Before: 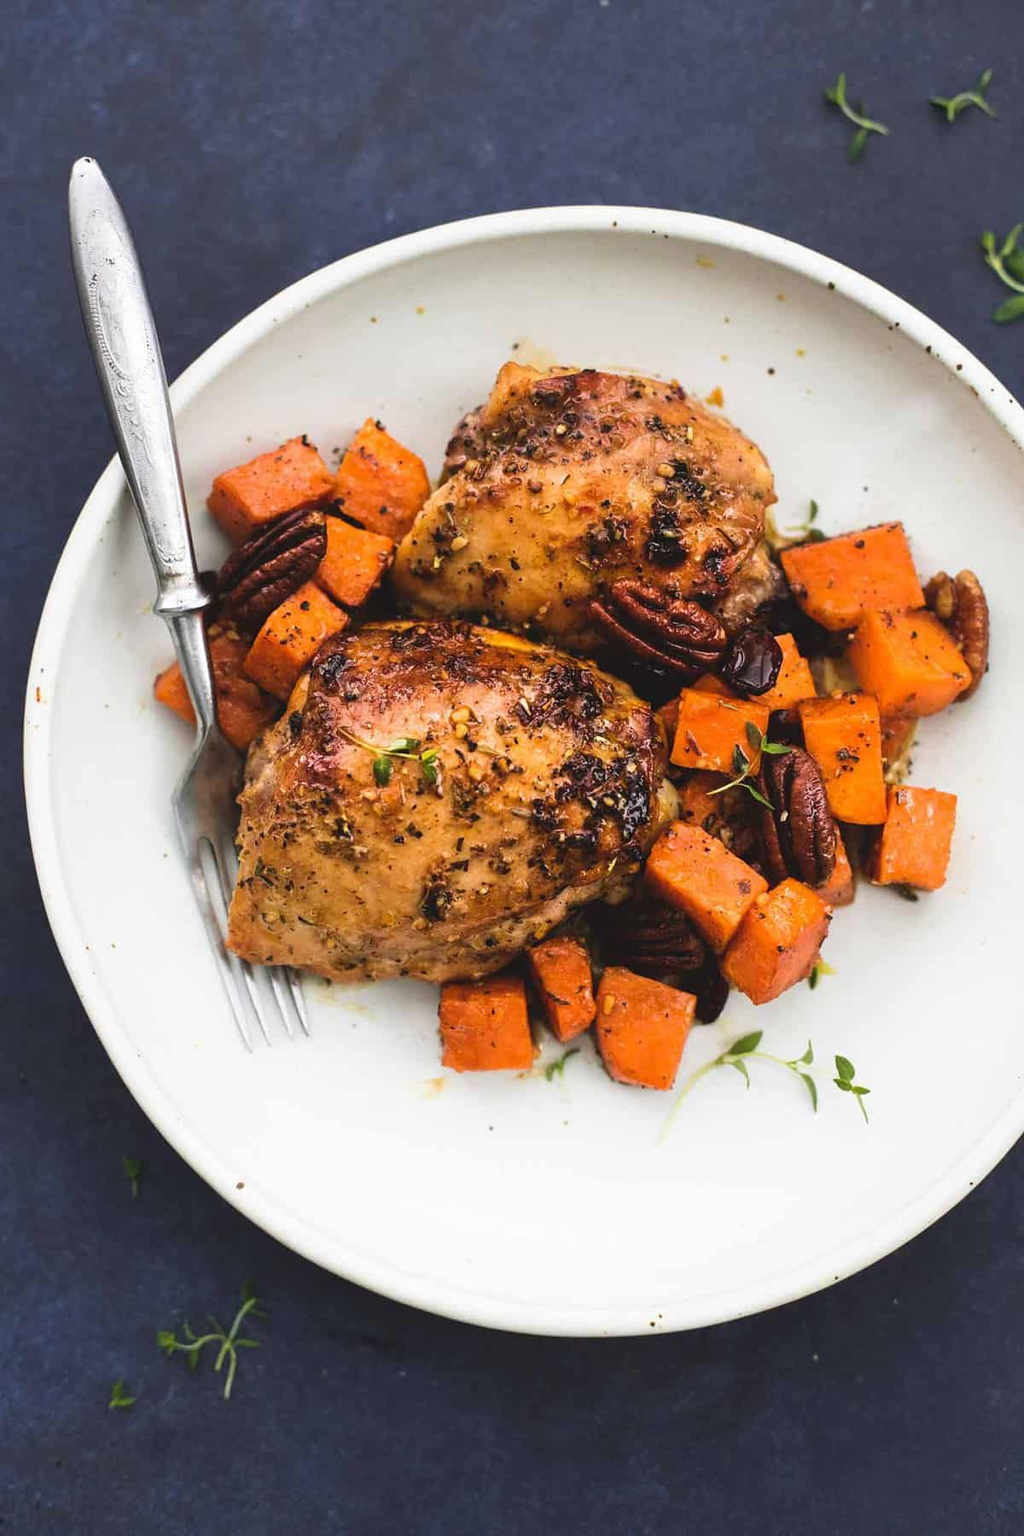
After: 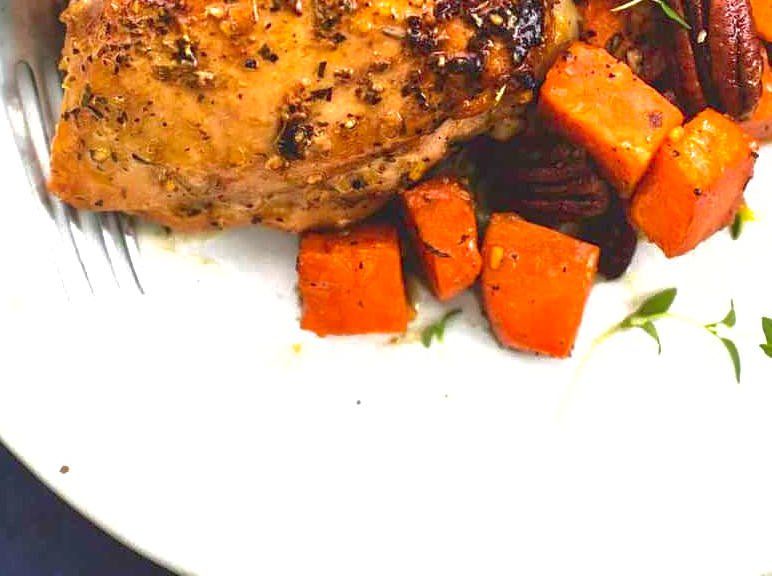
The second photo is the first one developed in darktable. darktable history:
shadows and highlights: on, module defaults
graduated density: rotation -180°, offset 24.95
levels: levels [0, 0.435, 0.917]
contrast brightness saturation: brightness -0.09
exposure: black level correction 0.001, exposure 0.5 EV, compensate exposure bias true, compensate highlight preservation false
crop: left 18.091%, top 51.13%, right 17.525%, bottom 16.85%
